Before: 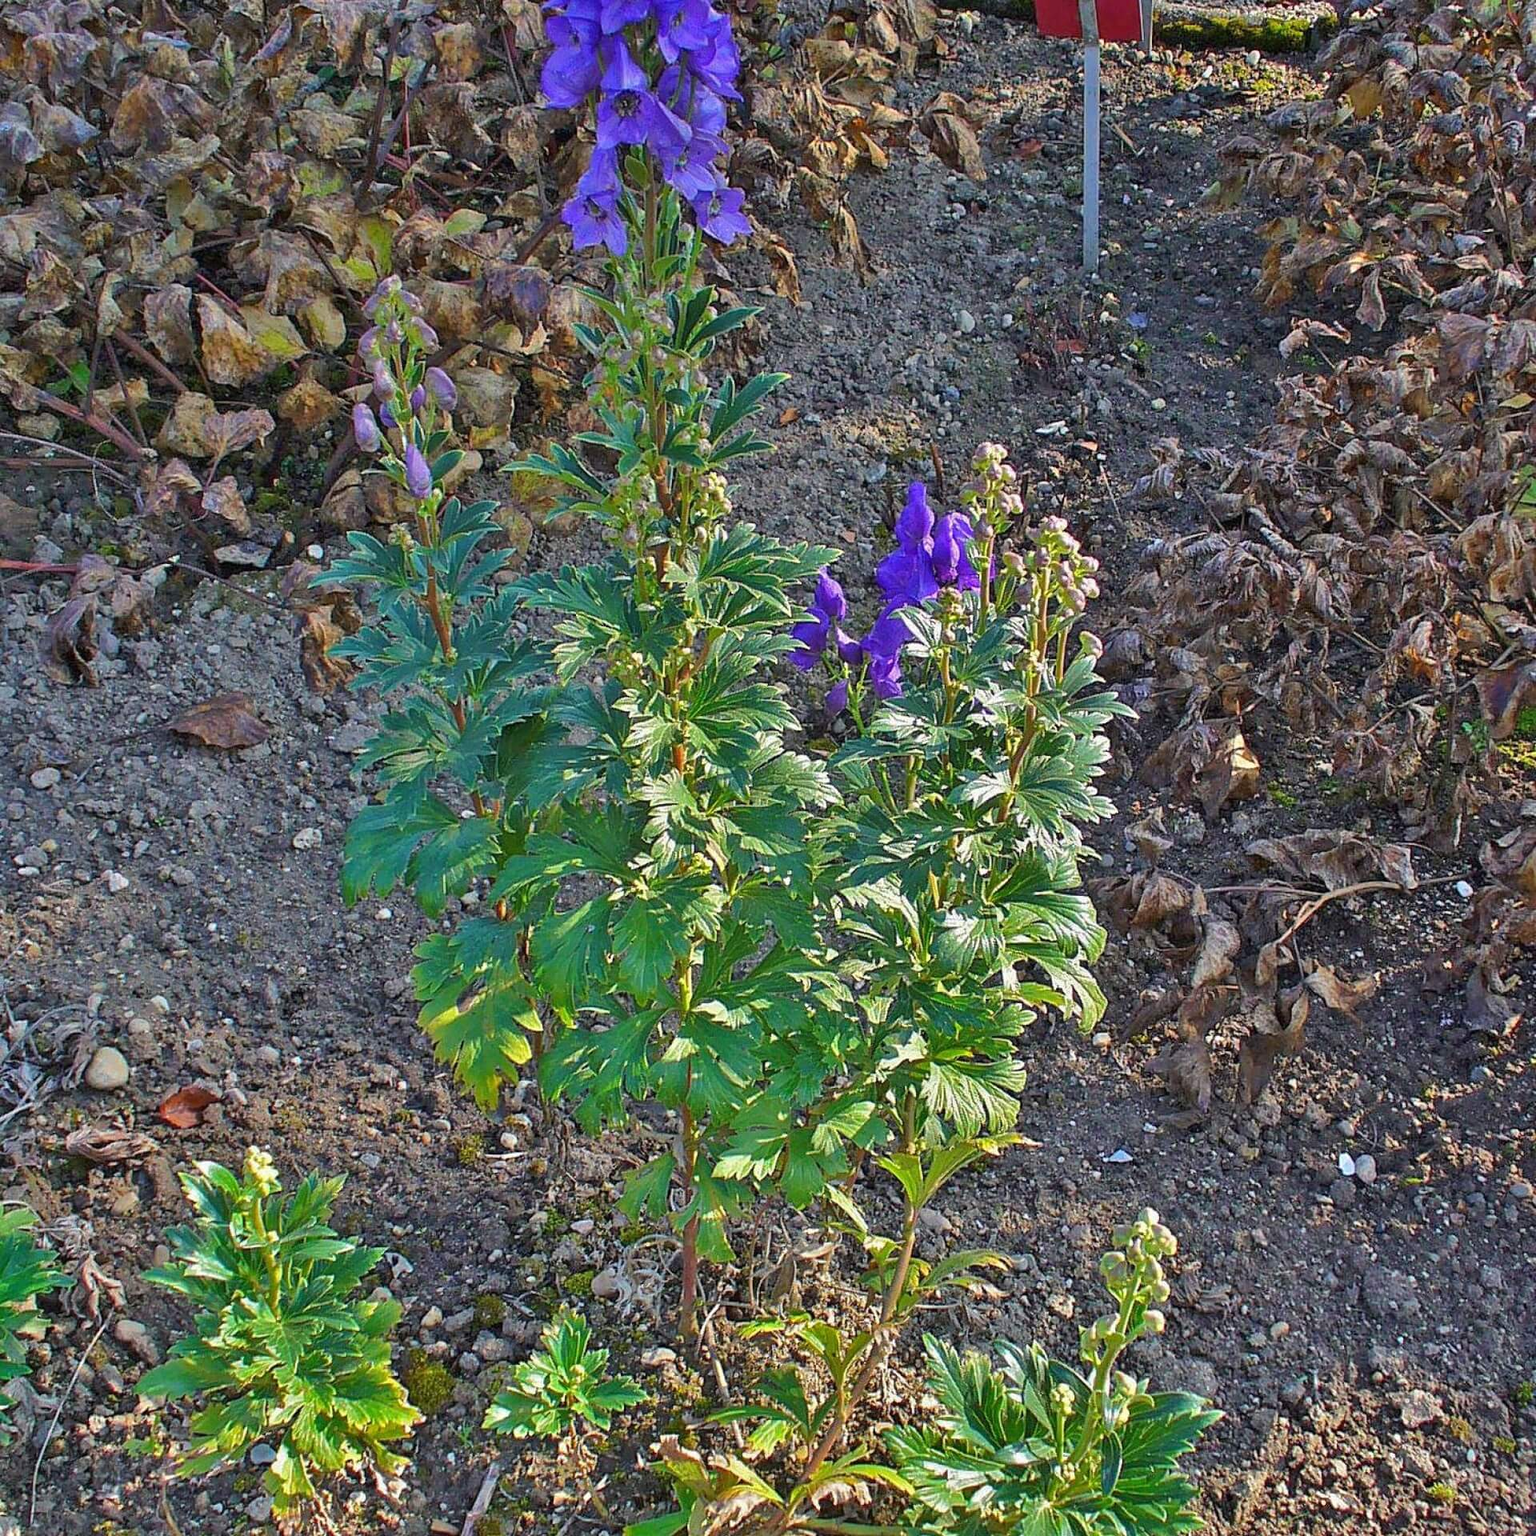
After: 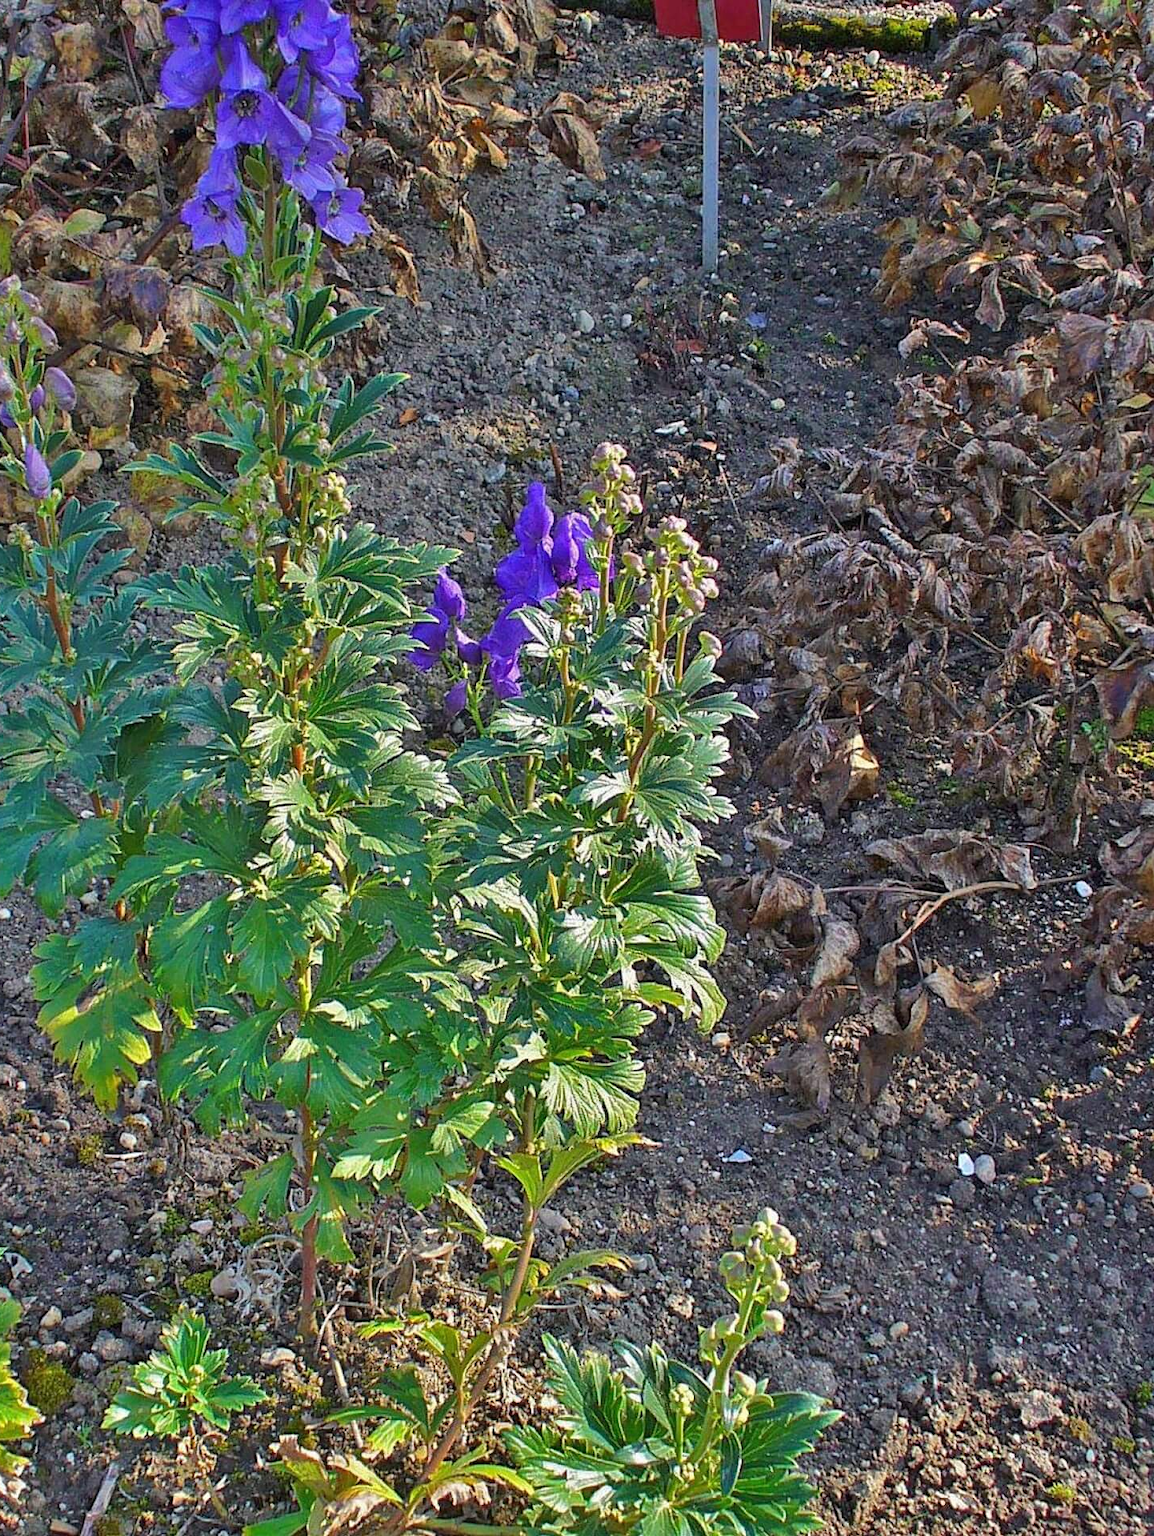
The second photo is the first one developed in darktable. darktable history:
crop and rotate: left 24.843%
